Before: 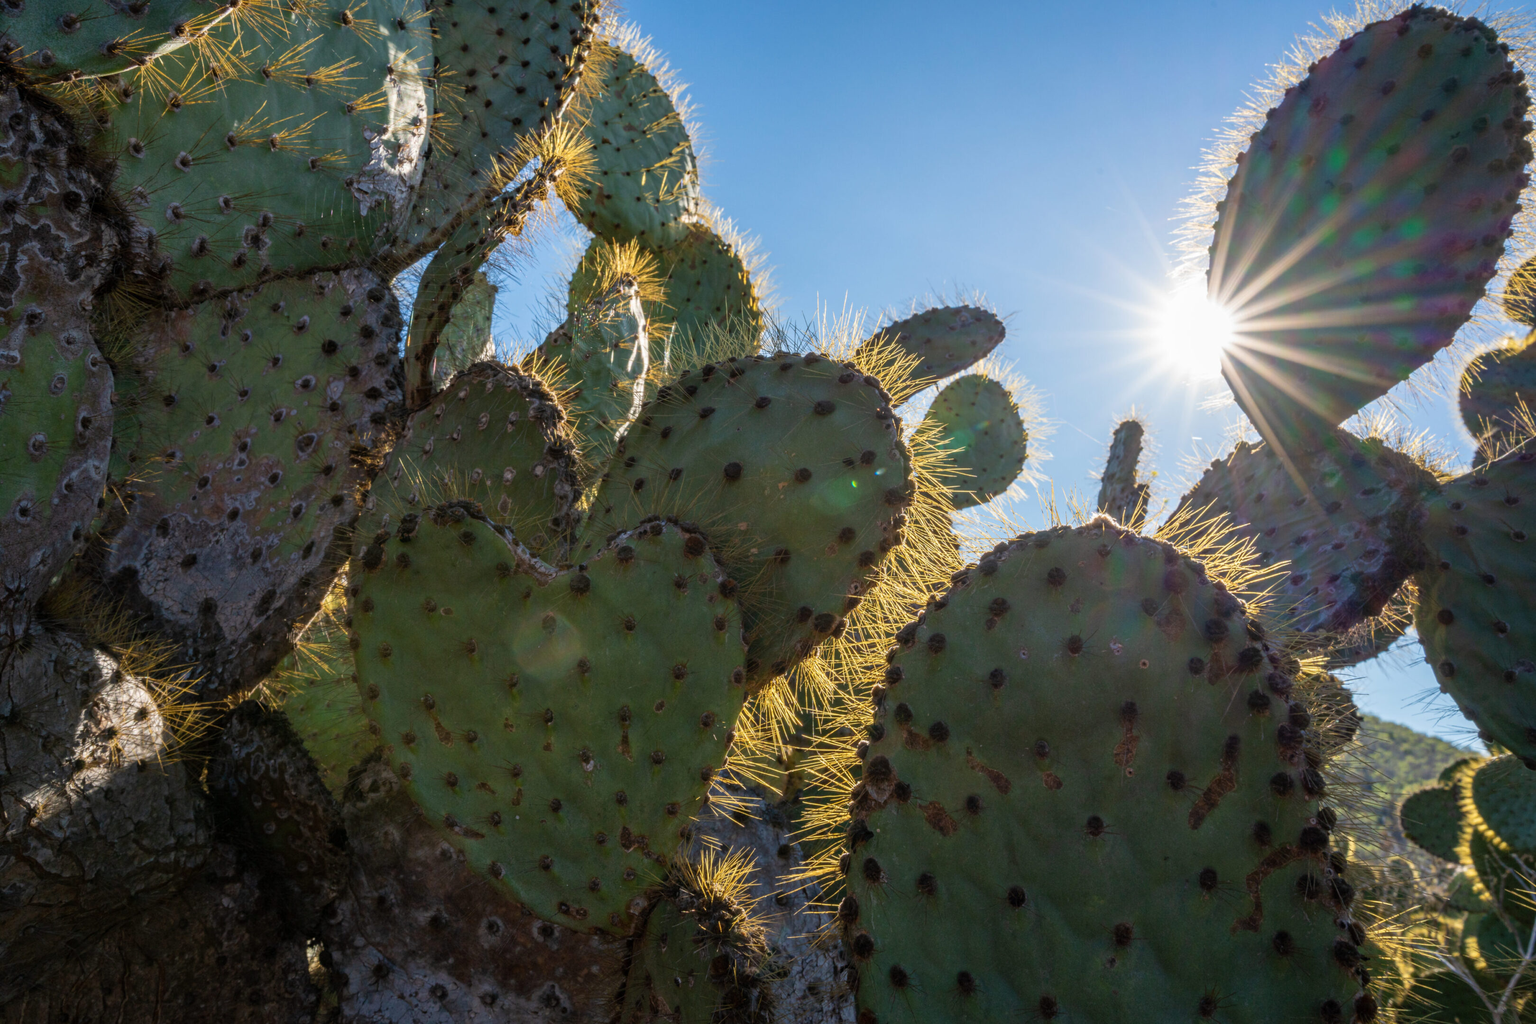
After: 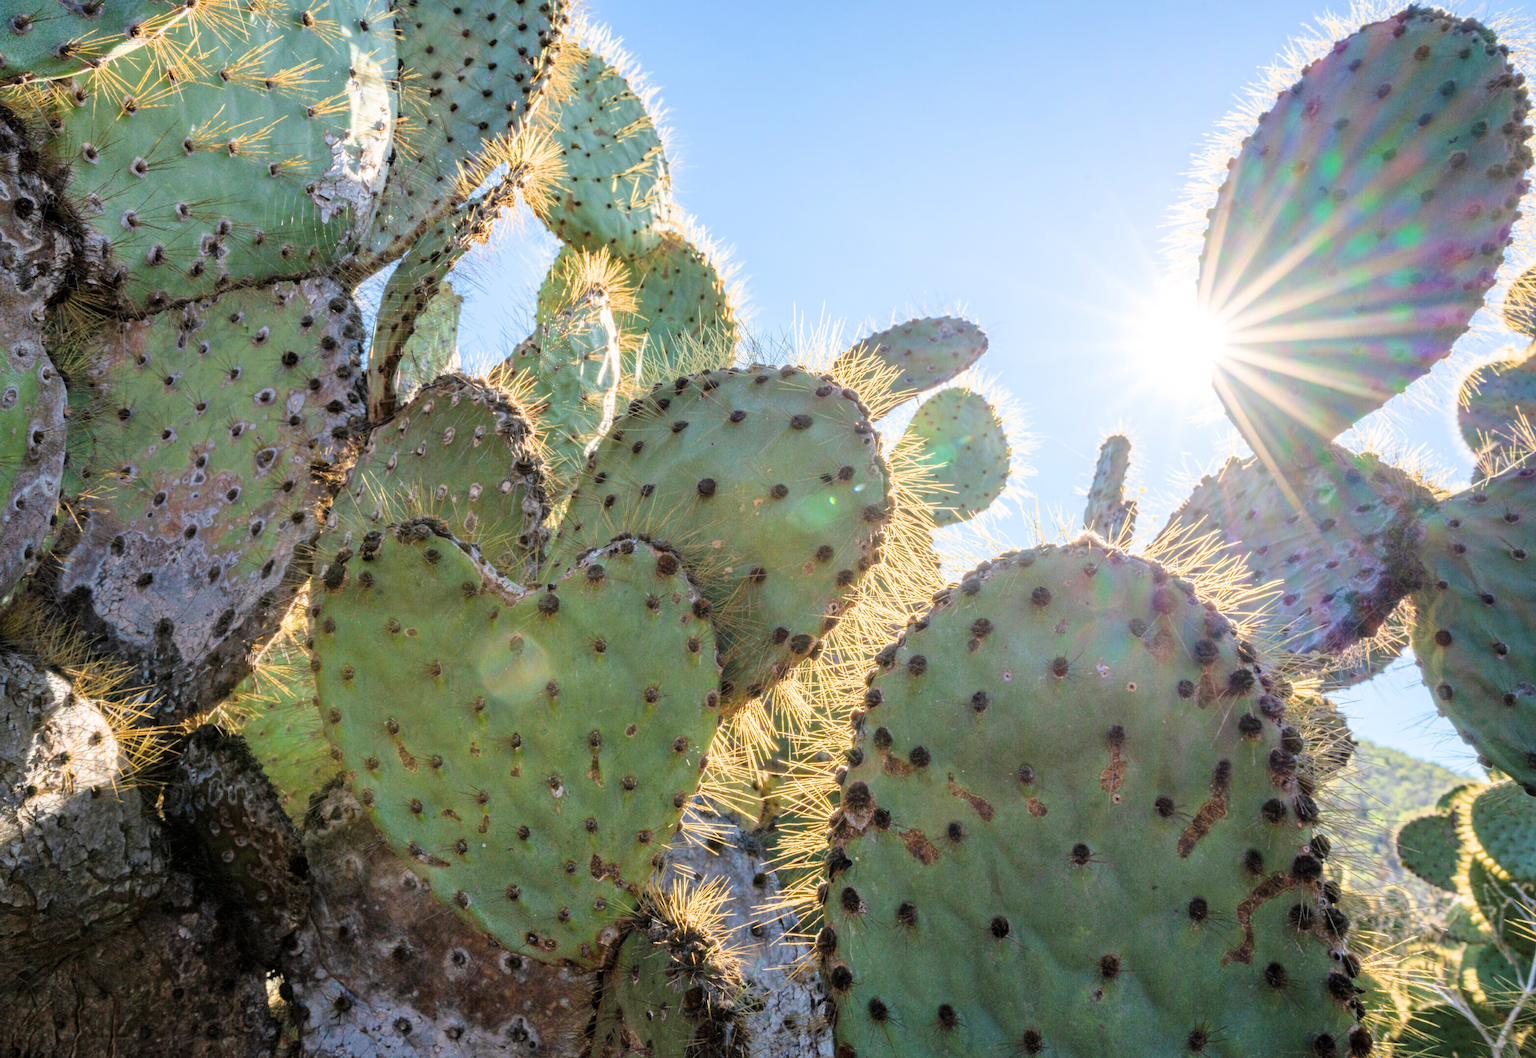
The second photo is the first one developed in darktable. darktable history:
exposure: exposure 2.04 EV, compensate highlight preservation false
crop and rotate: left 3.238%
filmic rgb: black relative exposure -7.65 EV, white relative exposure 4.56 EV, hardness 3.61
